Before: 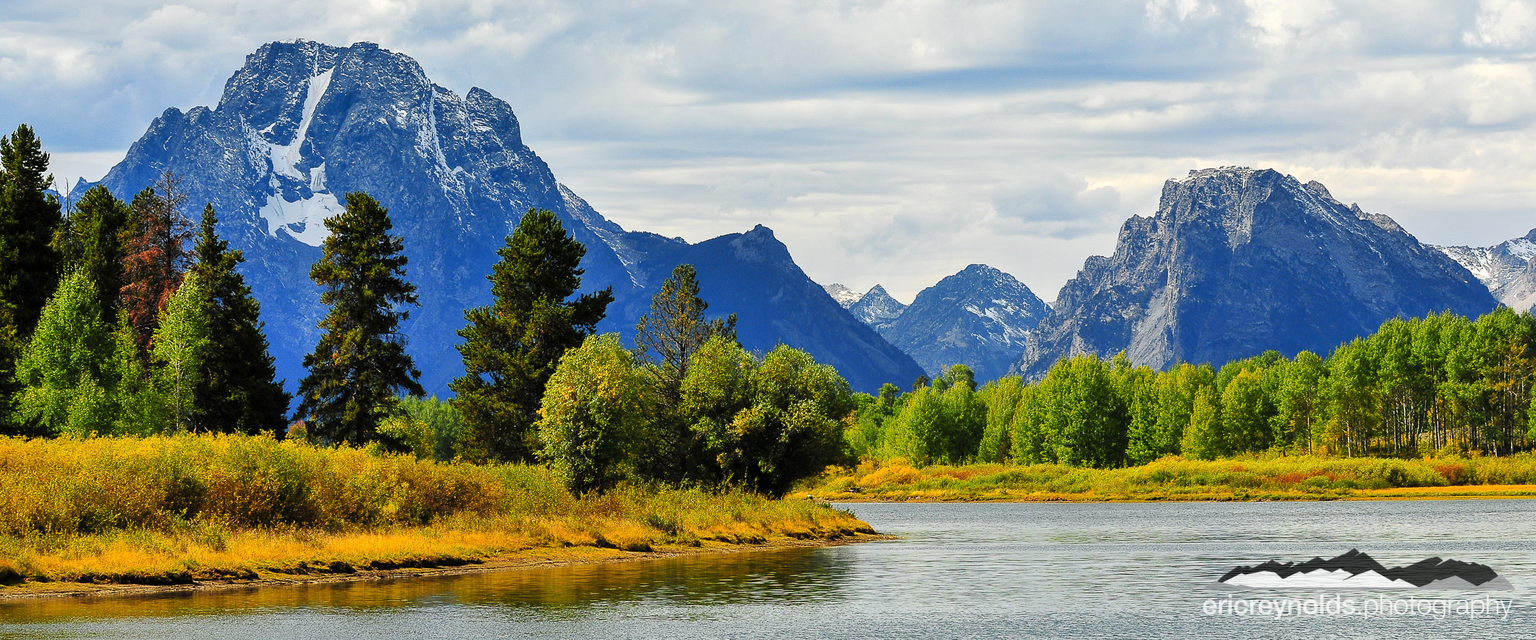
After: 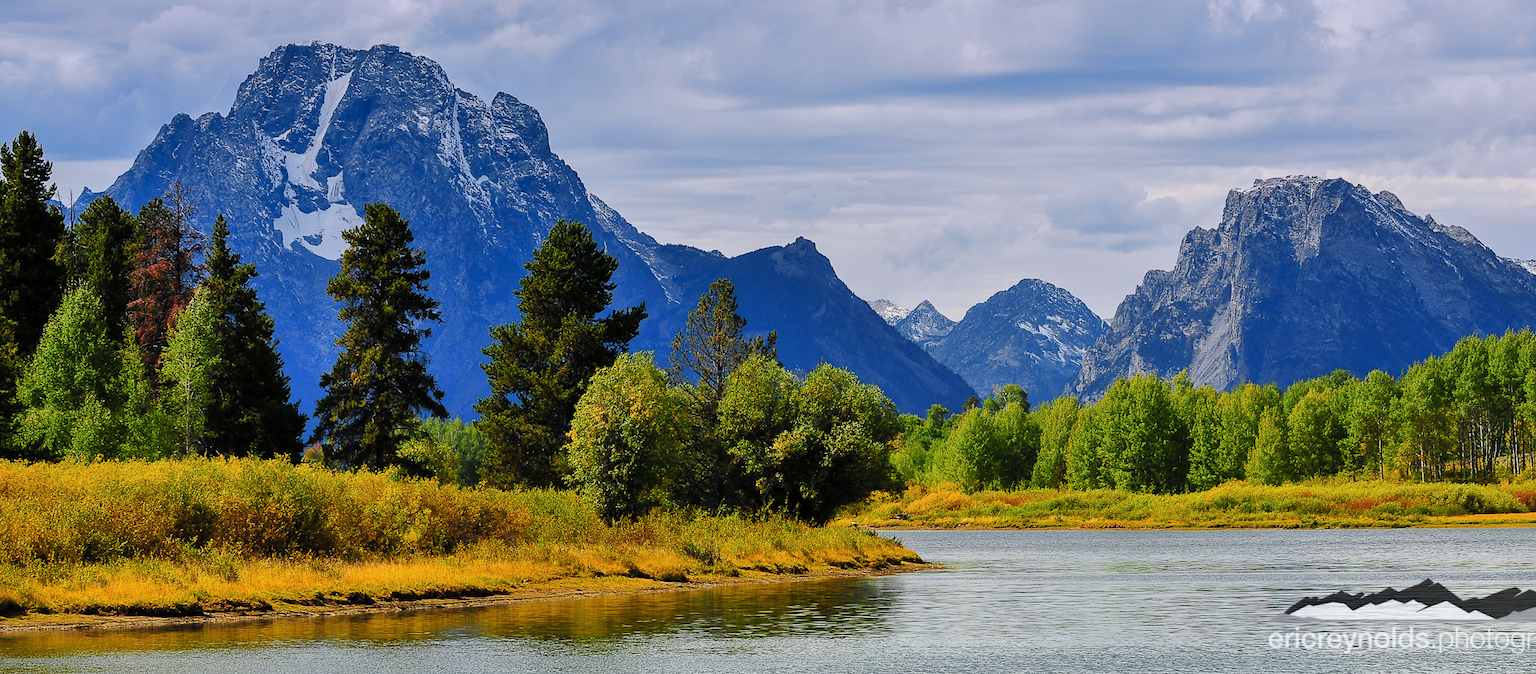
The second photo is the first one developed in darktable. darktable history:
crop and rotate: right 5.167%
graduated density: hue 238.83°, saturation 50%
